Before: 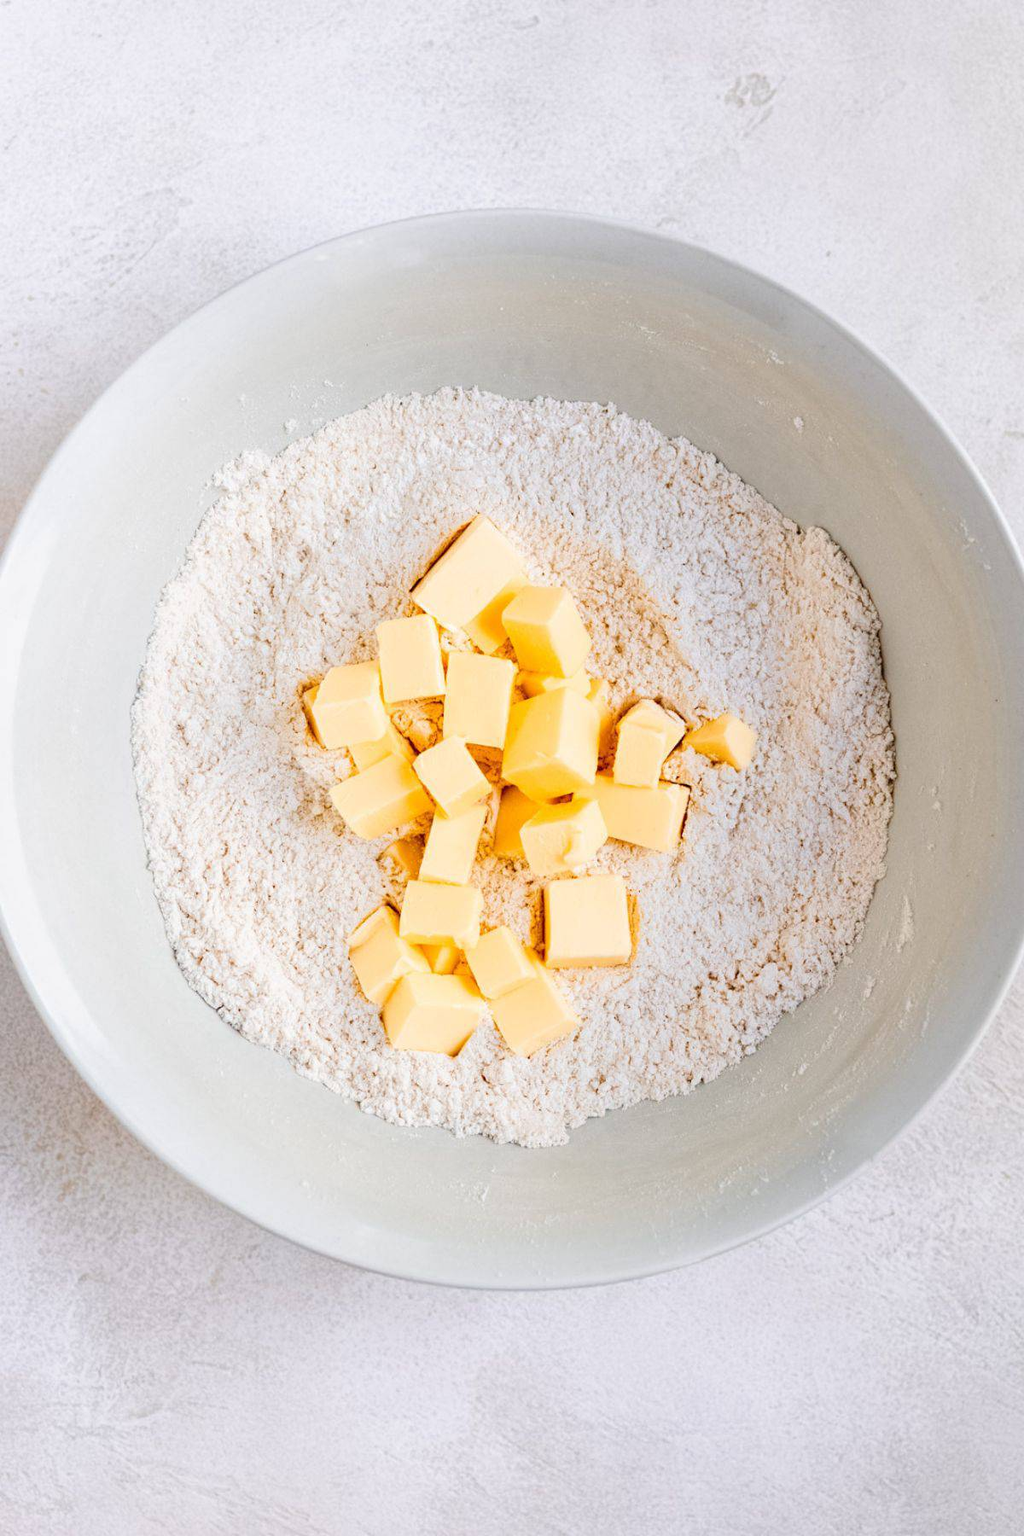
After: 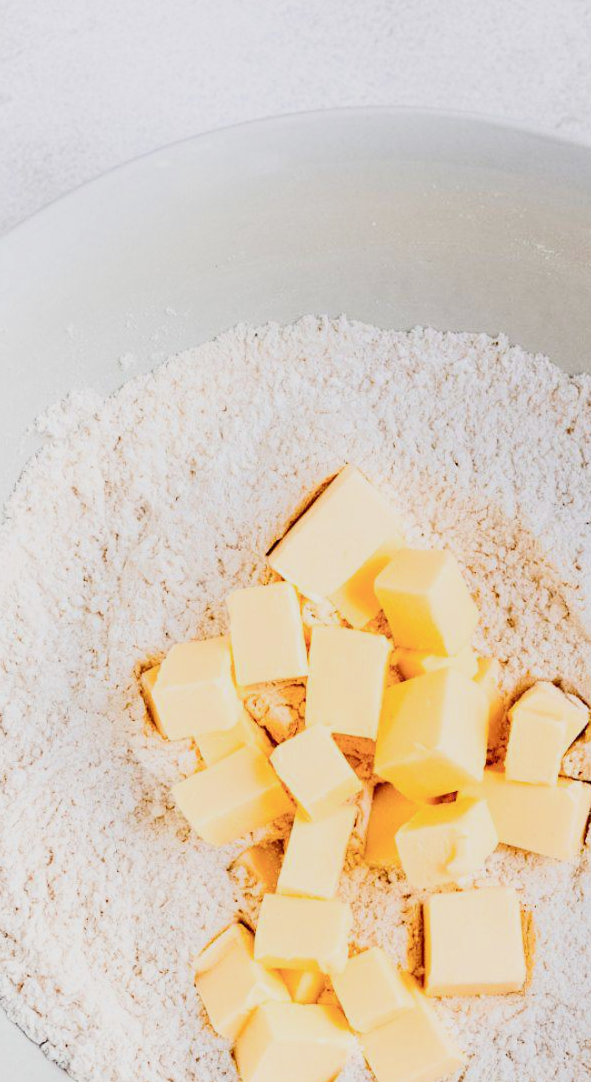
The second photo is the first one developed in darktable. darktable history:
shadows and highlights: shadows 0, highlights 40
tone equalizer: on, module defaults
crop: left 17.835%, top 7.675%, right 32.881%, bottom 32.213%
filmic rgb: white relative exposure 3.85 EV, hardness 4.3
